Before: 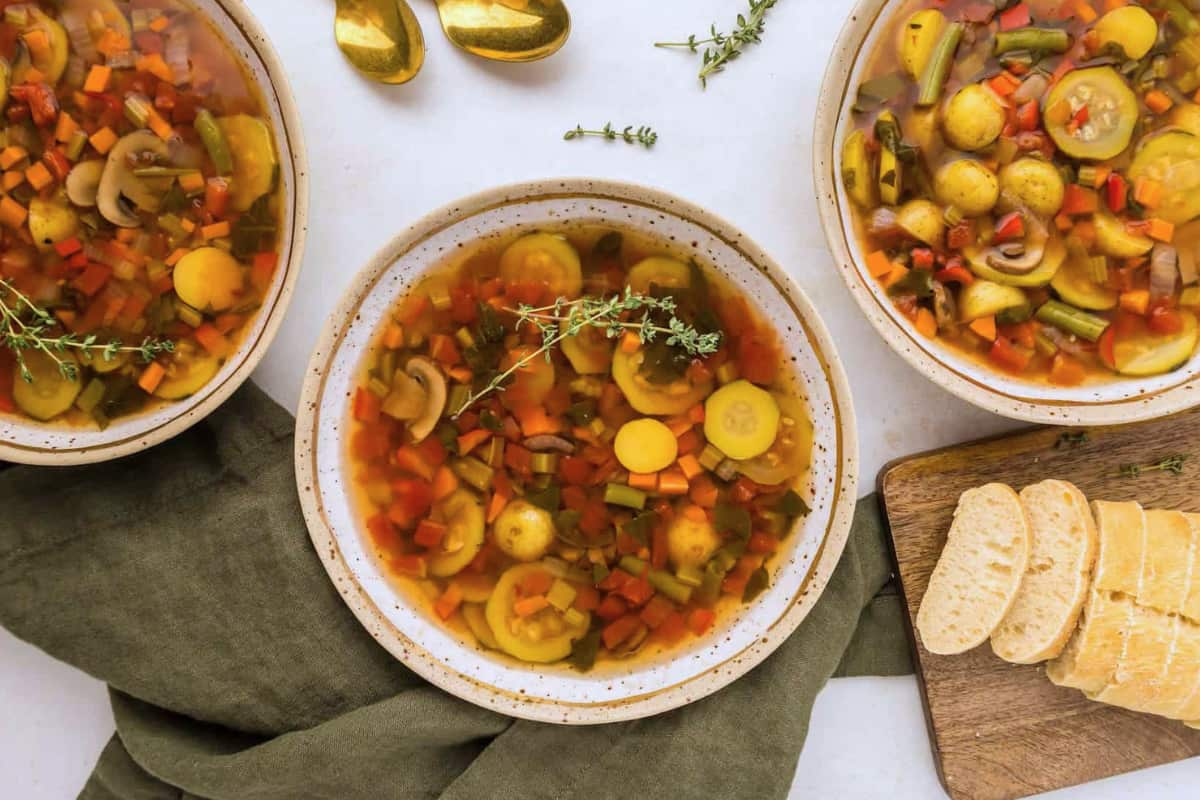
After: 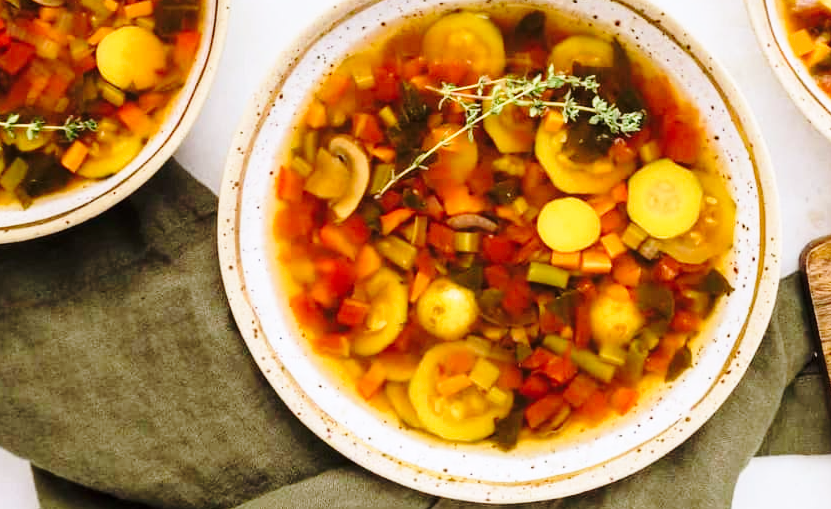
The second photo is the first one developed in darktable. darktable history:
base curve: curves: ch0 [(0, 0) (0.036, 0.037) (0.121, 0.228) (0.46, 0.76) (0.859, 0.983) (1, 1)], preserve colors none
exposure: compensate highlight preservation false
crop: left 6.488%, top 27.668%, right 24.183%, bottom 8.656%
